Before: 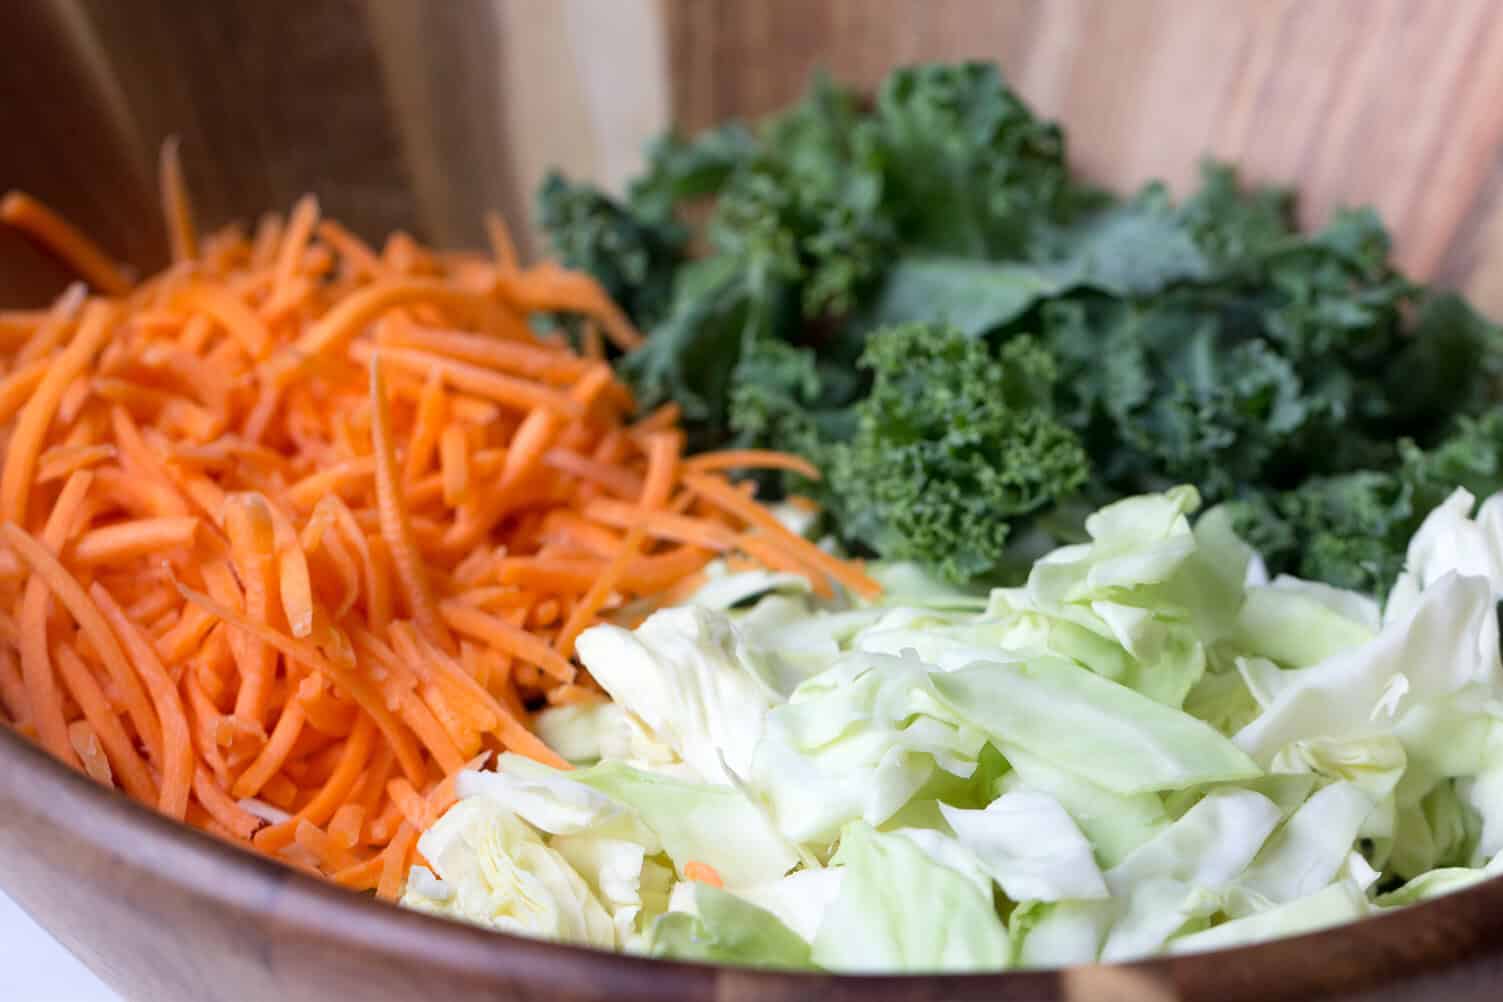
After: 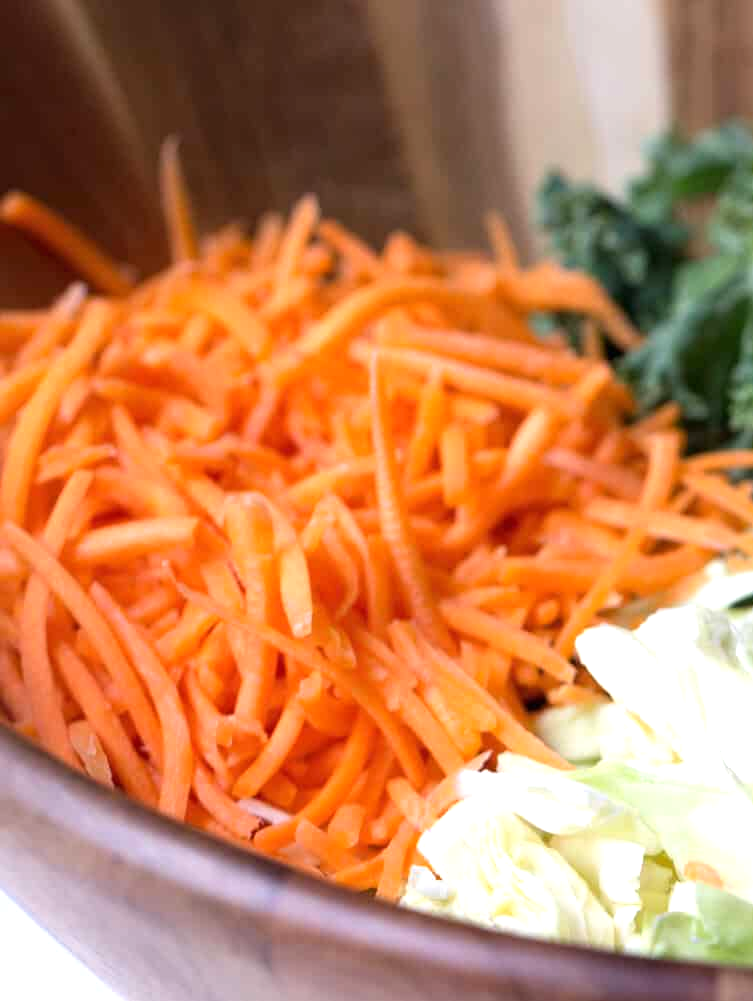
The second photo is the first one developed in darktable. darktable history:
exposure: black level correction 0, exposure 0.5 EV, compensate highlight preservation false
crop and rotate: left 0.029%, top 0%, right 49.821%
